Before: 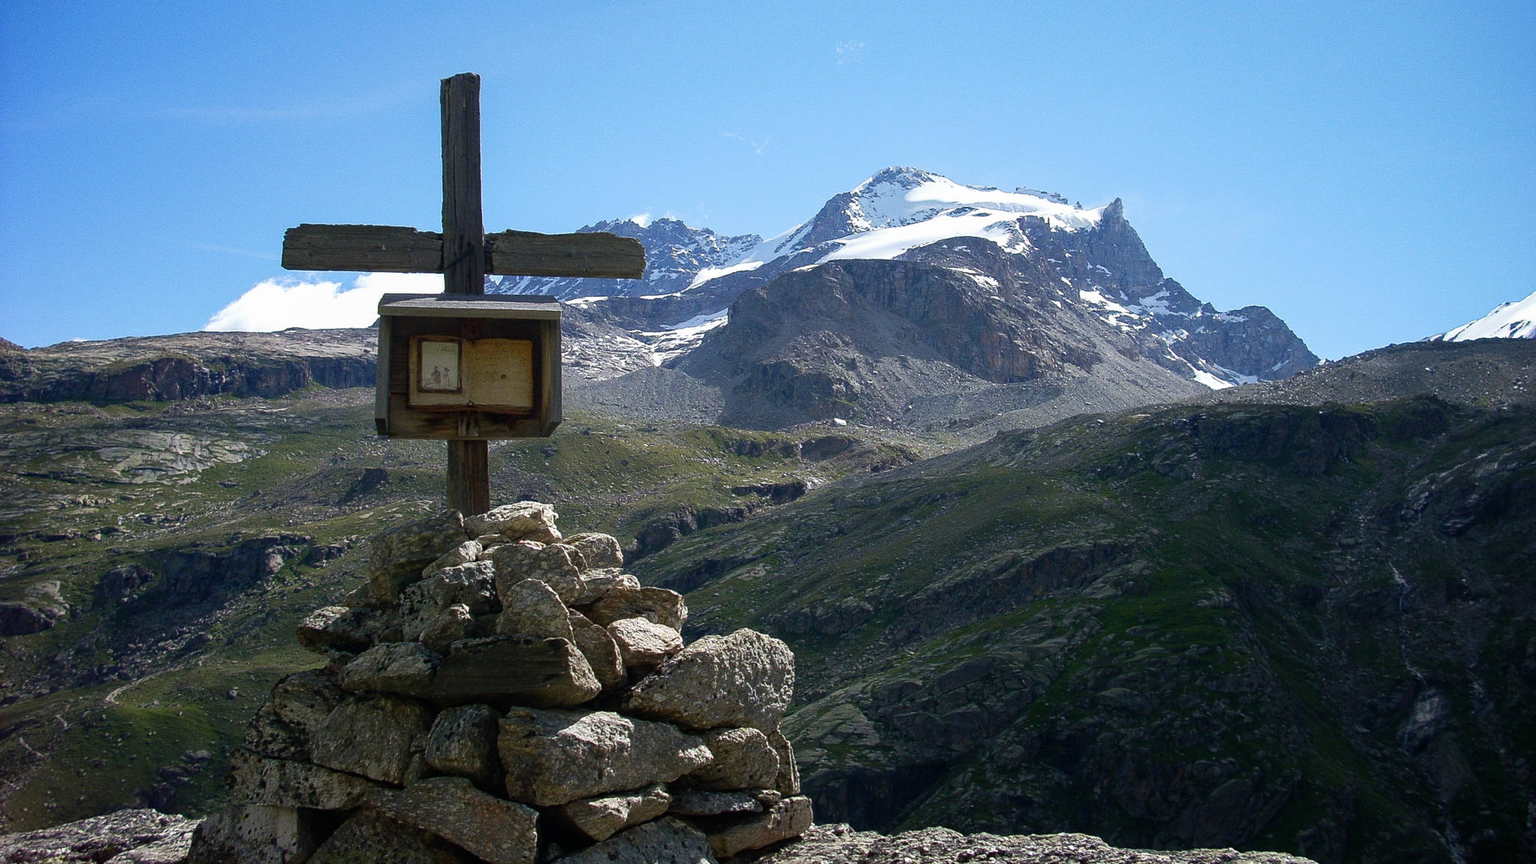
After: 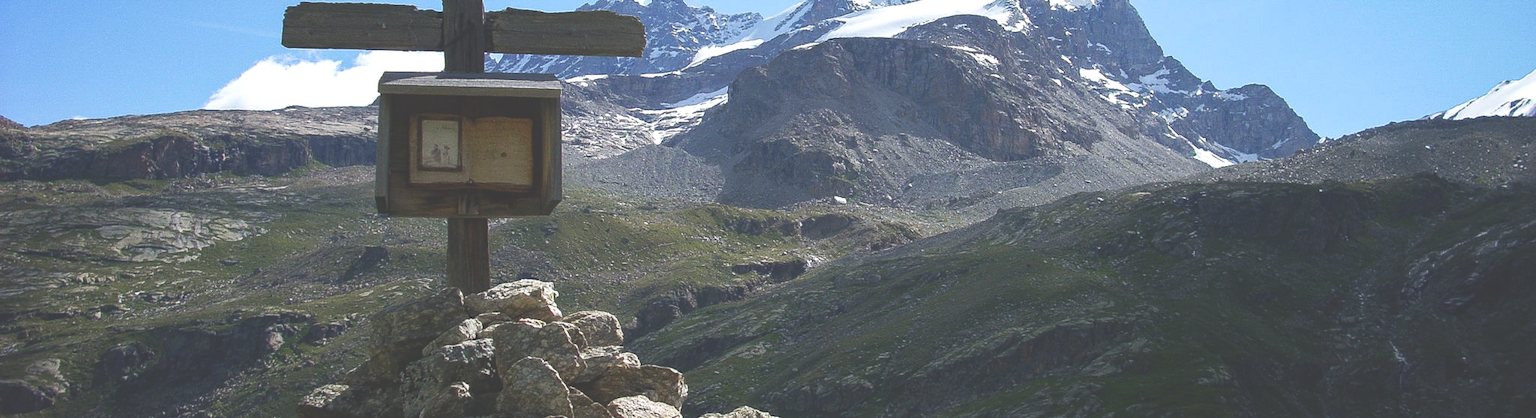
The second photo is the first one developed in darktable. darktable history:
crop and rotate: top 25.768%, bottom 25.758%
exposure: black level correction -0.041, exposure 0.062 EV, compensate highlight preservation false
